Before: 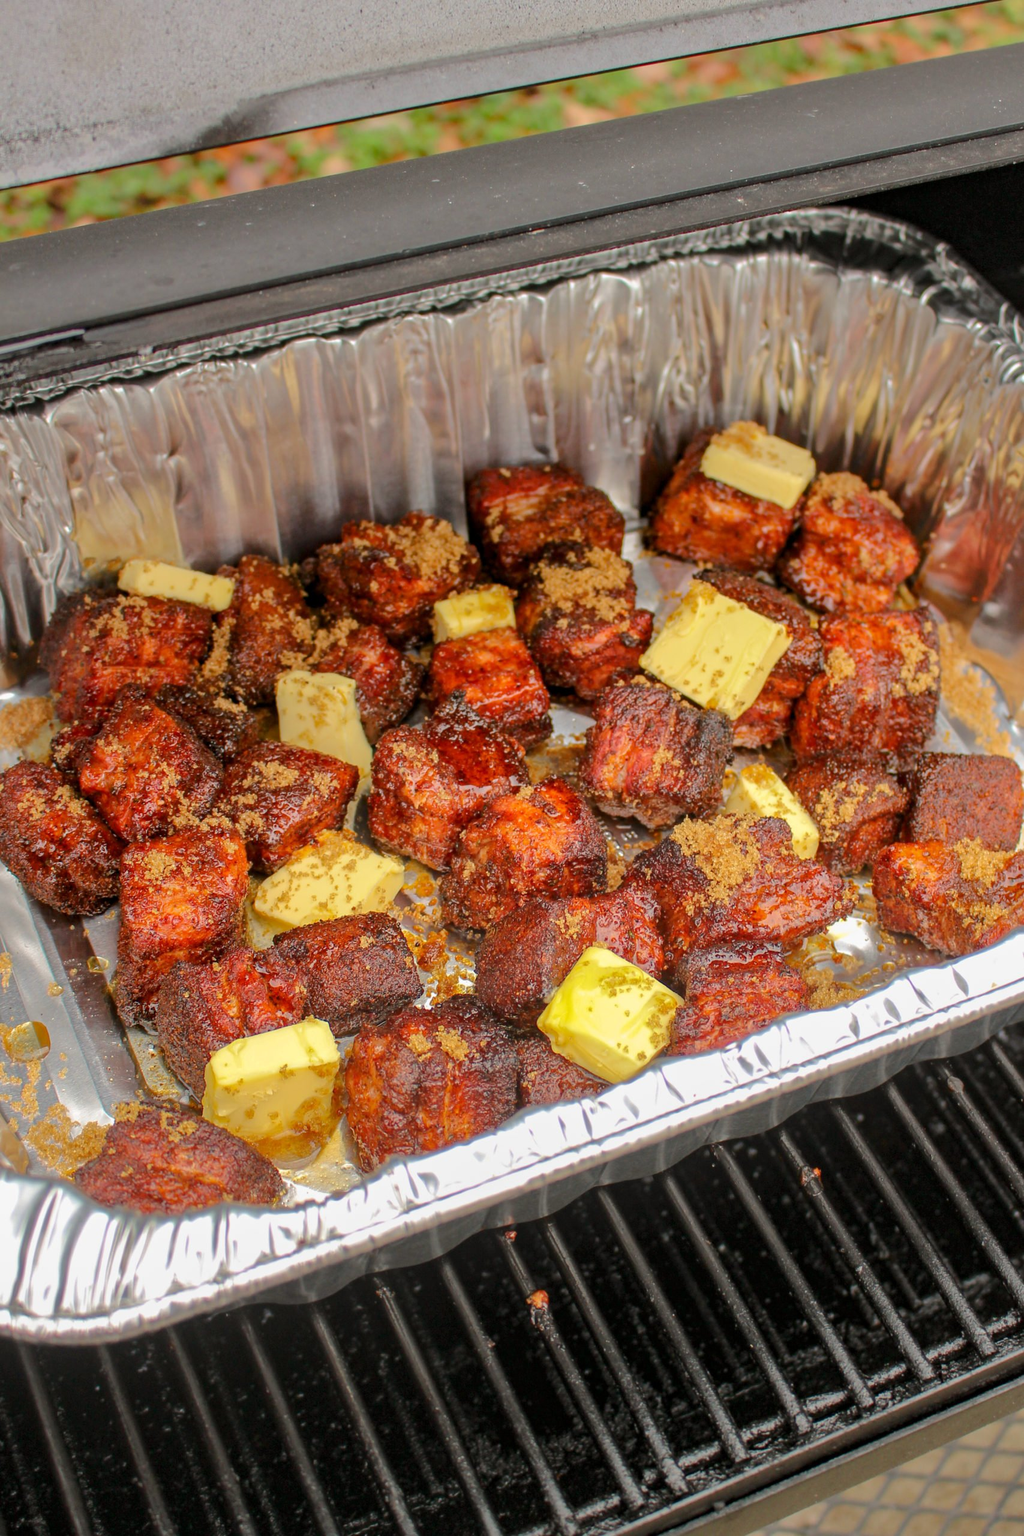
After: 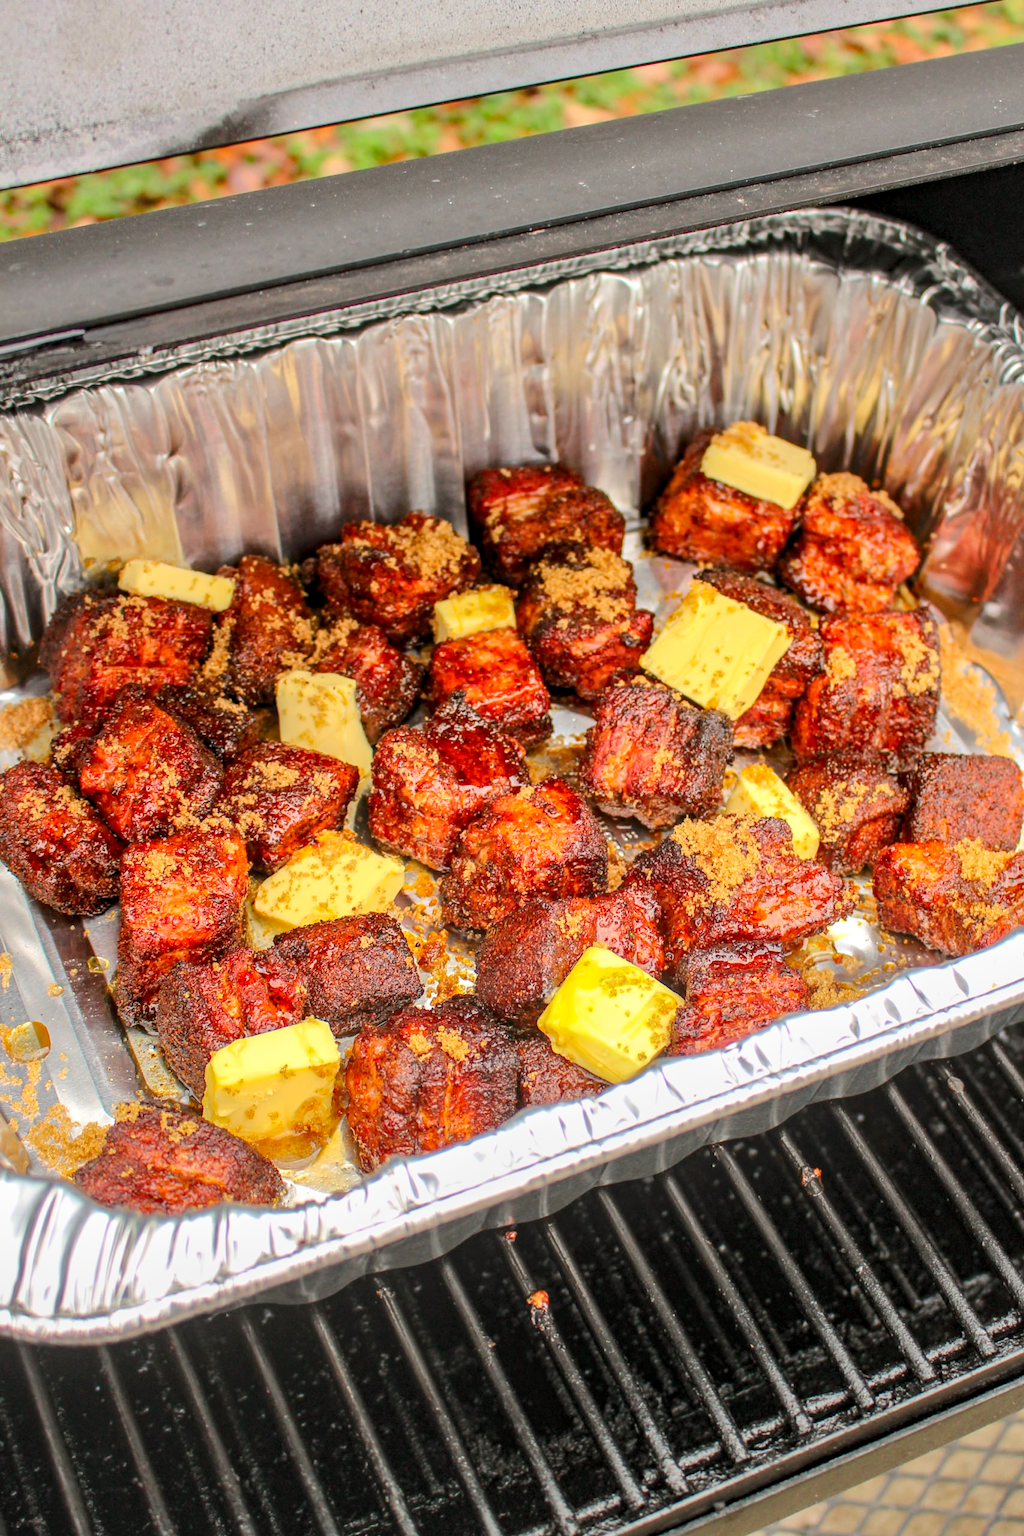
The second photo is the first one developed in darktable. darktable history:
contrast brightness saturation: contrast 0.196, brightness 0.165, saturation 0.223
local contrast: on, module defaults
exposure: compensate highlight preservation false
